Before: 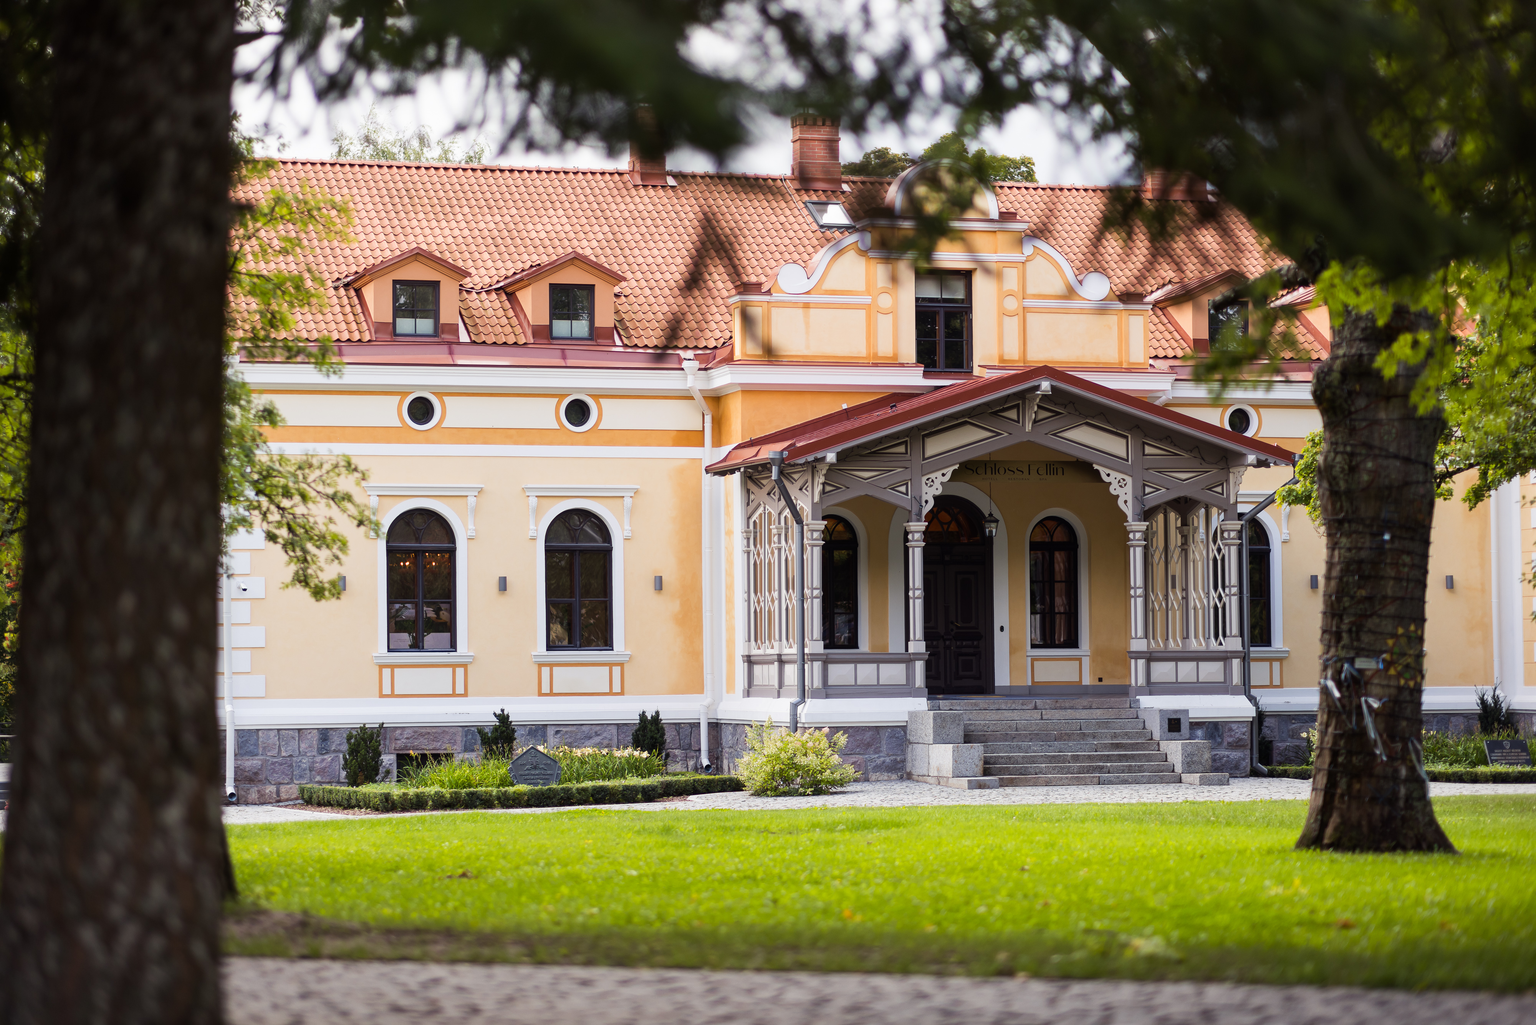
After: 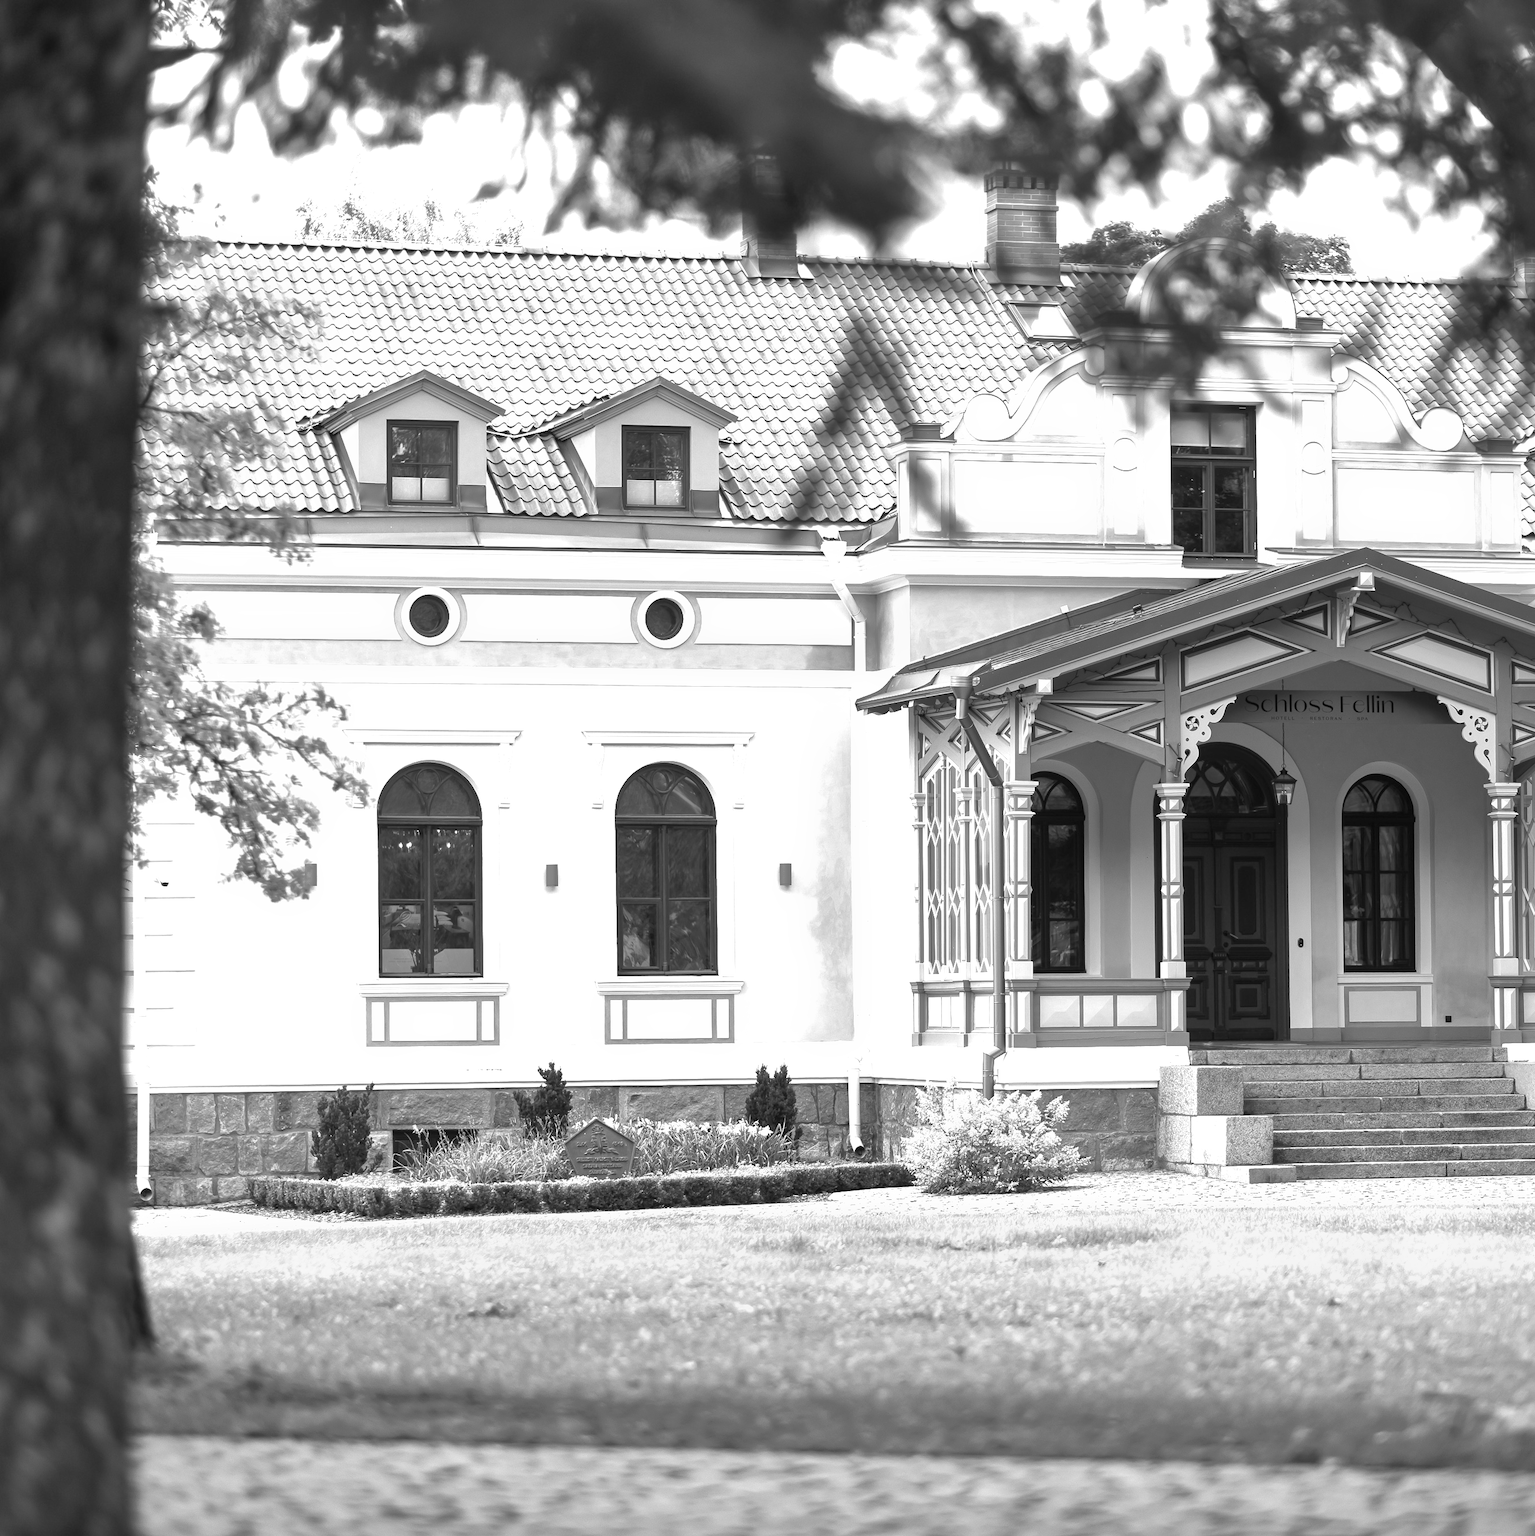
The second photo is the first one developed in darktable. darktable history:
shadows and highlights: on, module defaults
exposure: black level correction 0, exposure 0.95 EV, compensate exposure bias true, compensate highlight preservation false
crop and rotate: left 8.786%, right 24.548%
monochrome: a 2.21, b -1.33, size 2.2
